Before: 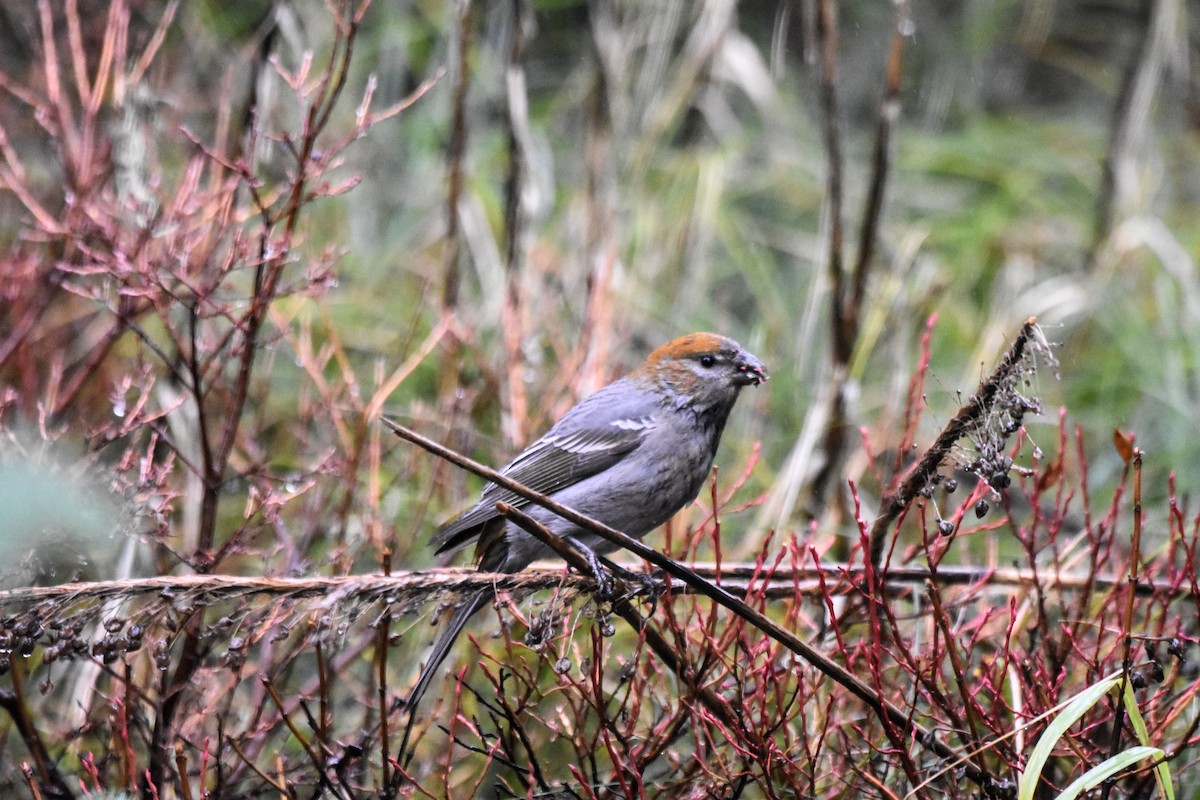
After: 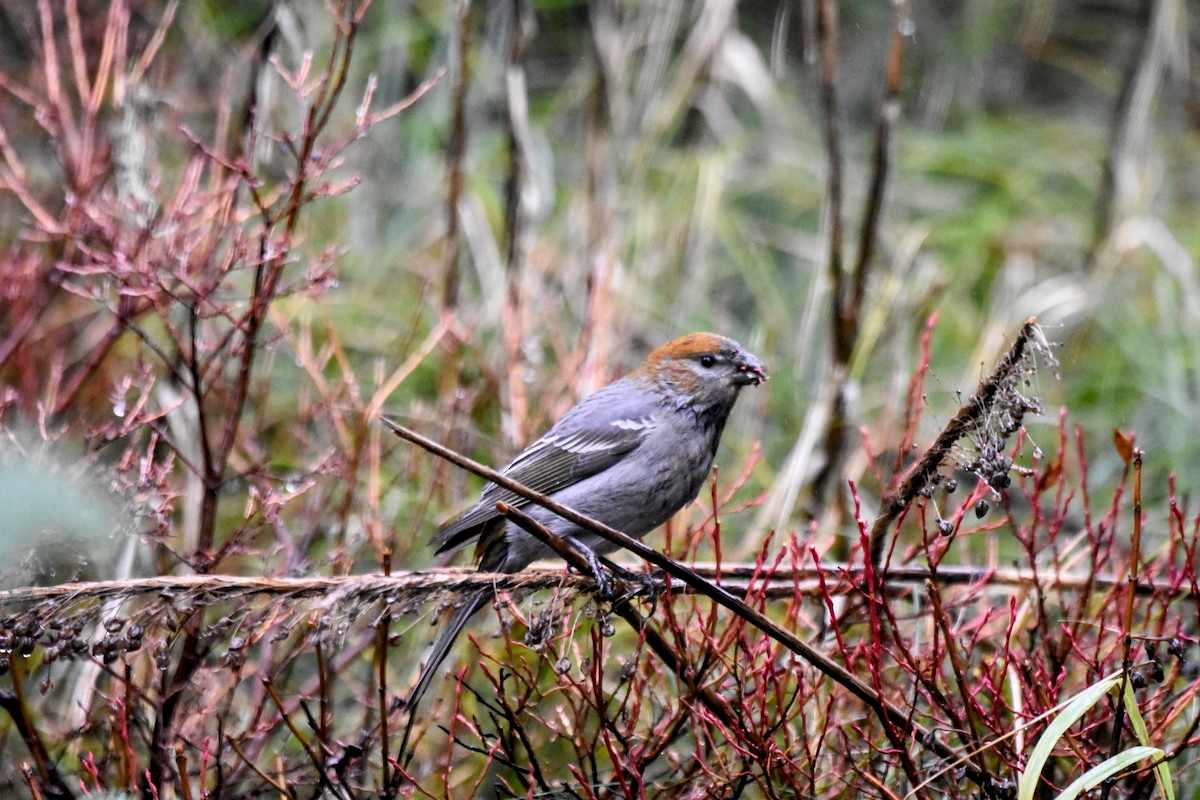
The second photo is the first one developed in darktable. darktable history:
color balance rgb: power › hue 73.67°, global offset › luminance -0.493%, perceptual saturation grading › global saturation 0.331%, perceptual saturation grading › highlights -18.208%, perceptual saturation grading › mid-tones 6.654%, perceptual saturation grading › shadows 27.625%, global vibrance 18.194%
